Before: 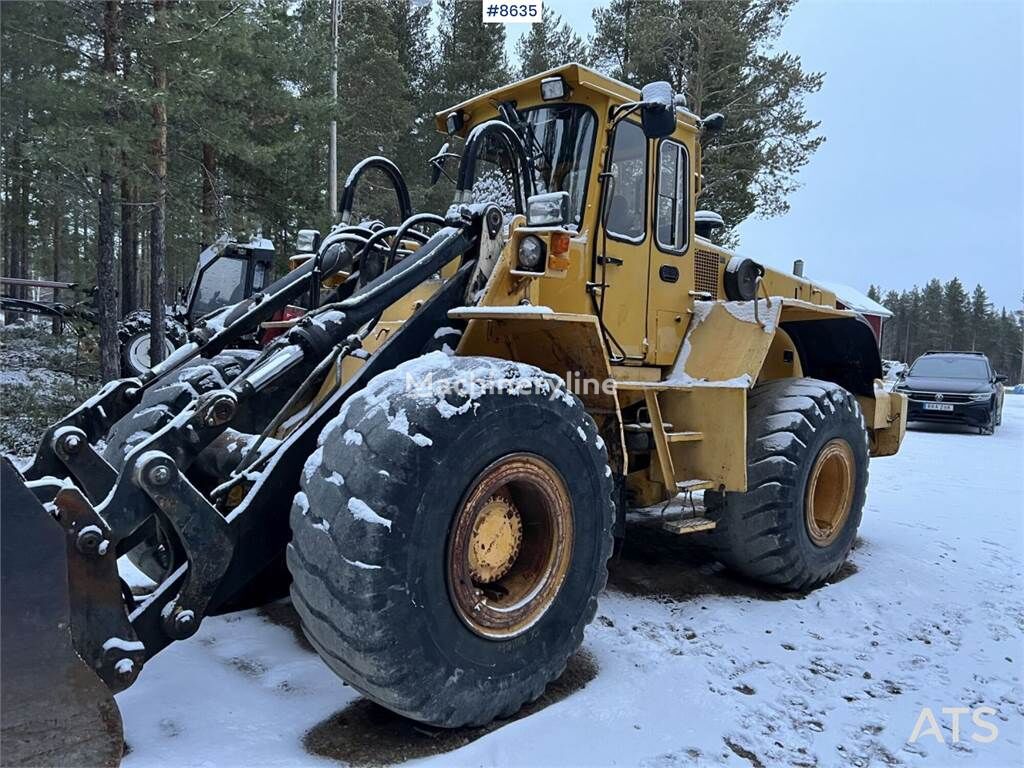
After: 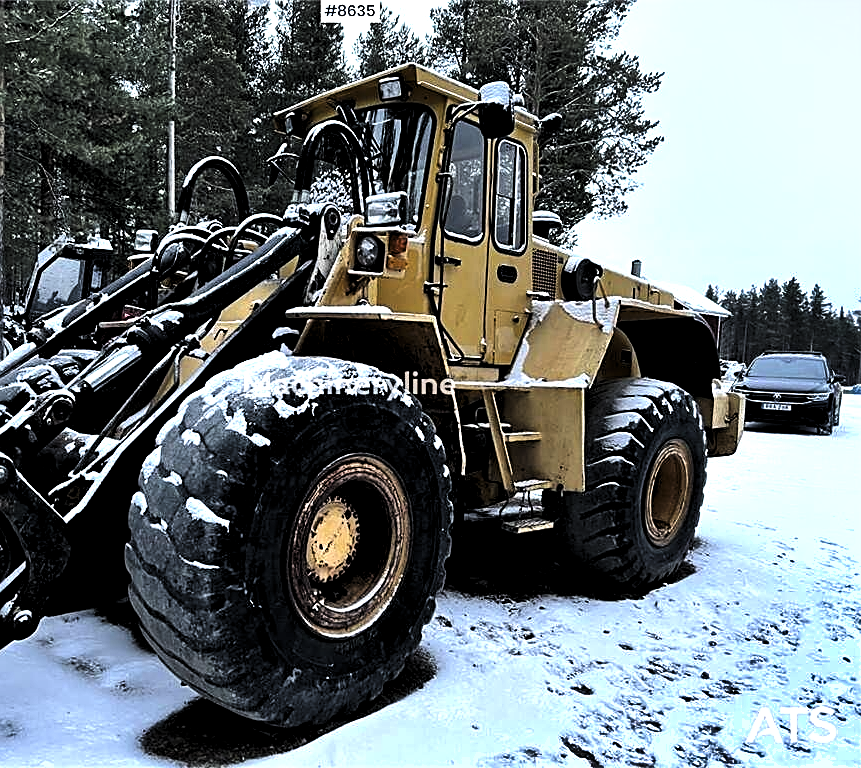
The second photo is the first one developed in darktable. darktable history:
shadows and highlights: soften with gaussian
tone equalizer: -8 EV -0.44 EV, -7 EV -0.419 EV, -6 EV -0.37 EV, -5 EV -0.252 EV, -3 EV 0.221 EV, -2 EV 0.323 EV, -1 EV 0.394 EV, +0 EV 0.405 EV, edges refinement/feathering 500, mask exposure compensation -1.57 EV, preserve details no
levels: levels [0.129, 0.519, 0.867]
sharpen: on, module defaults
crop: left 15.872%
